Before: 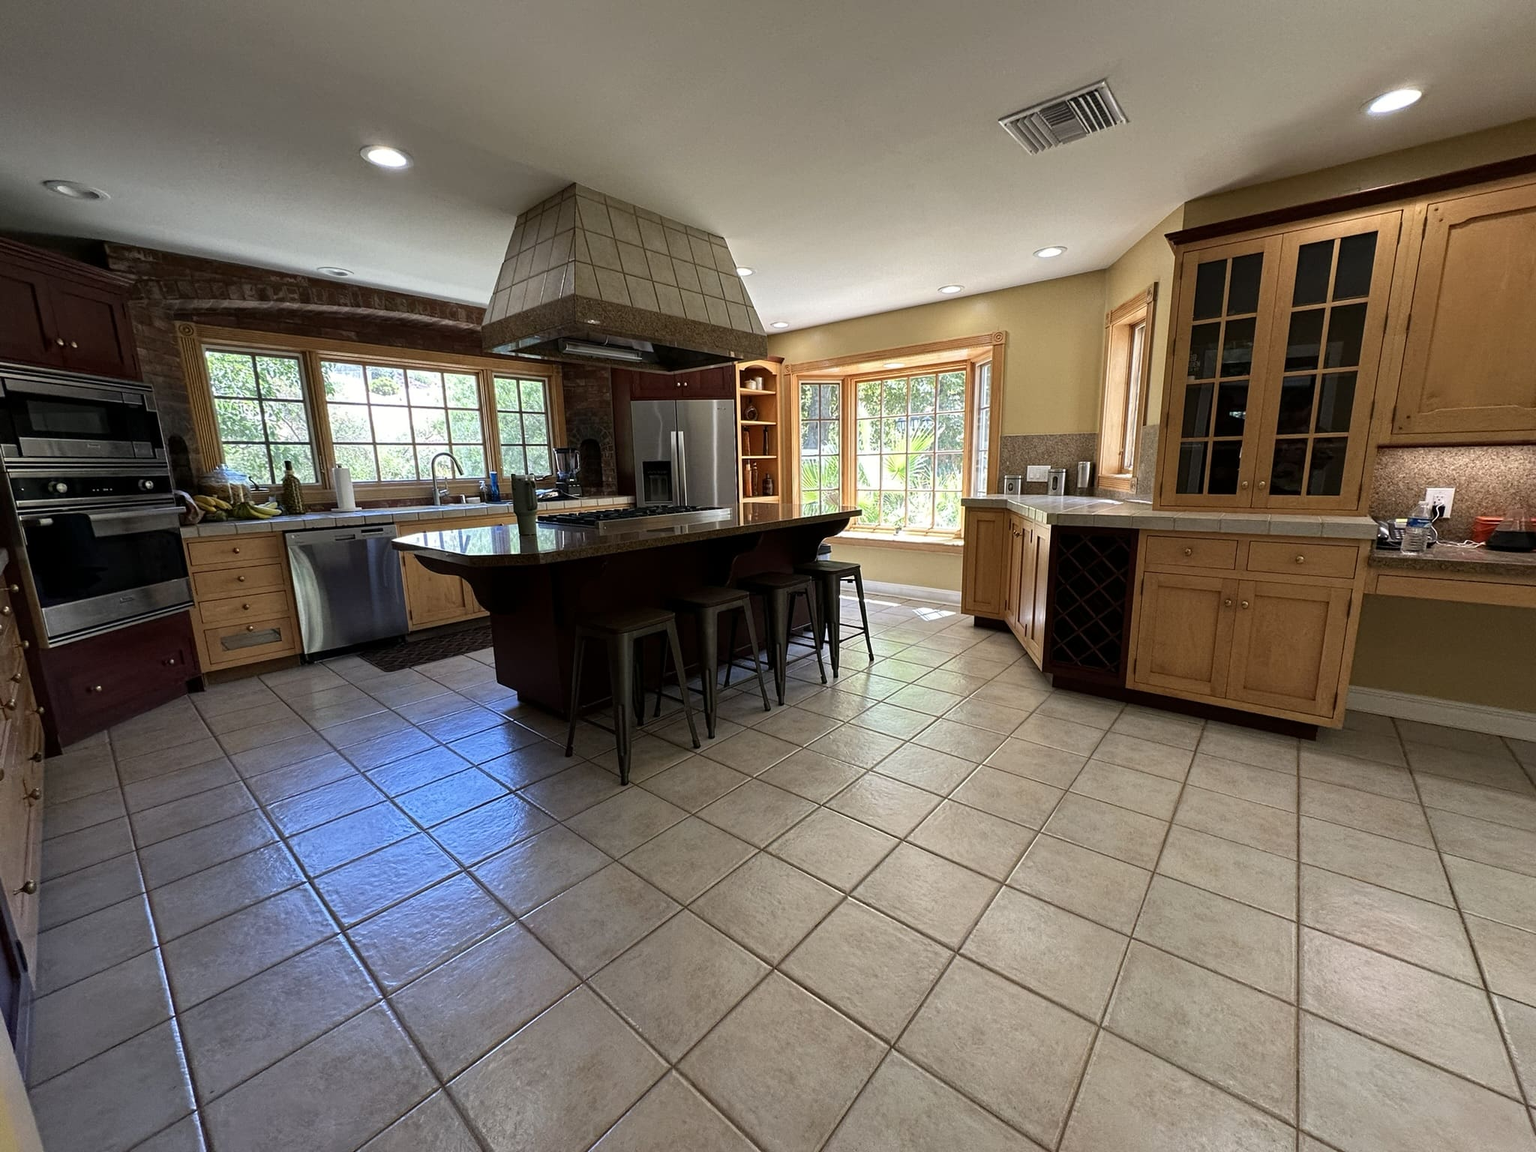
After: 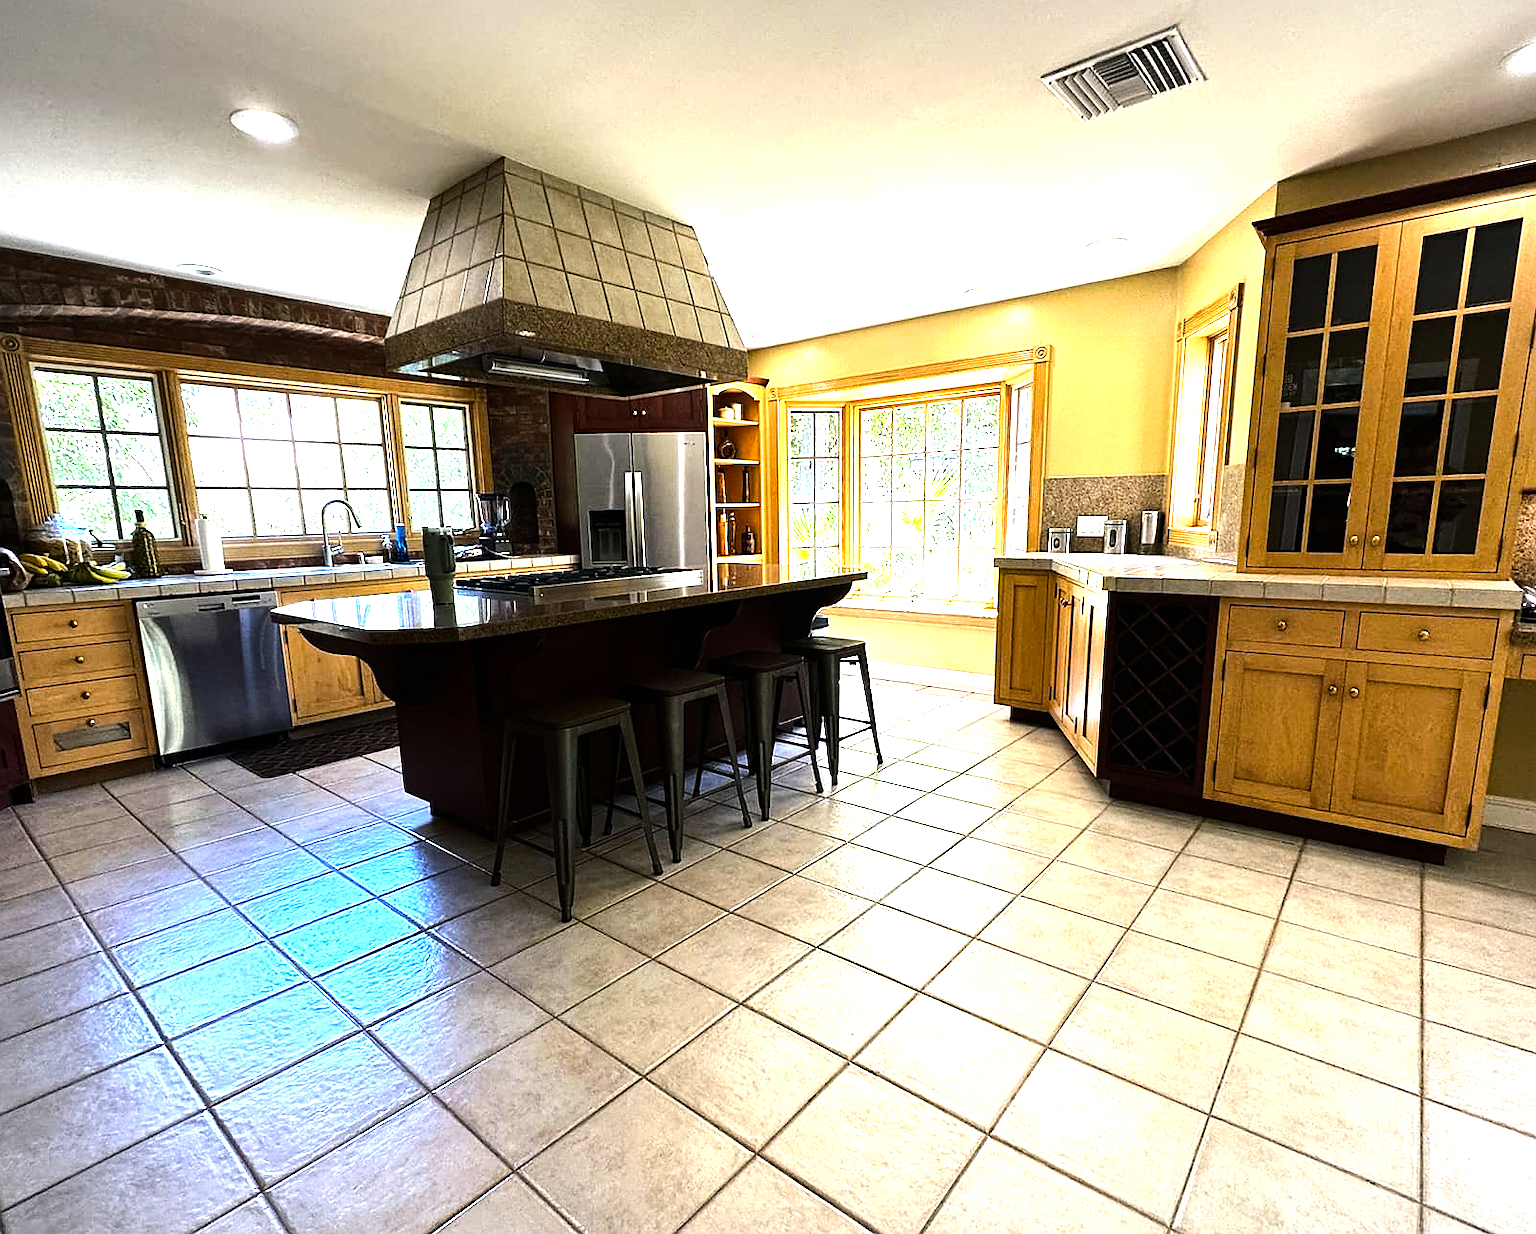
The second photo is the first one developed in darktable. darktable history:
crop: left 11.661%, top 5.19%, right 9.559%, bottom 10.405%
exposure: black level correction 0, exposure 0.859 EV, compensate exposure bias true, compensate highlight preservation false
vignetting: fall-off start 100.44%, brightness -0.171, width/height ratio 1.309
sharpen: radius 0.979, amount 0.611
contrast brightness saturation: saturation -0.069
tone equalizer: -8 EV -1.04 EV, -7 EV -0.978 EV, -6 EV -0.834 EV, -5 EV -0.553 EV, -3 EV 0.583 EV, -2 EV 0.872 EV, -1 EV 0.994 EV, +0 EV 1.07 EV, edges refinement/feathering 500, mask exposure compensation -1.57 EV, preserve details no
color balance rgb: shadows lift › chroma 2.051%, shadows lift › hue 246.87°, highlights gain › chroma 0.101%, highlights gain › hue 332.96°, linear chroma grading › global chroma 9.794%, perceptual saturation grading › global saturation 25.551%, global vibrance 20%
